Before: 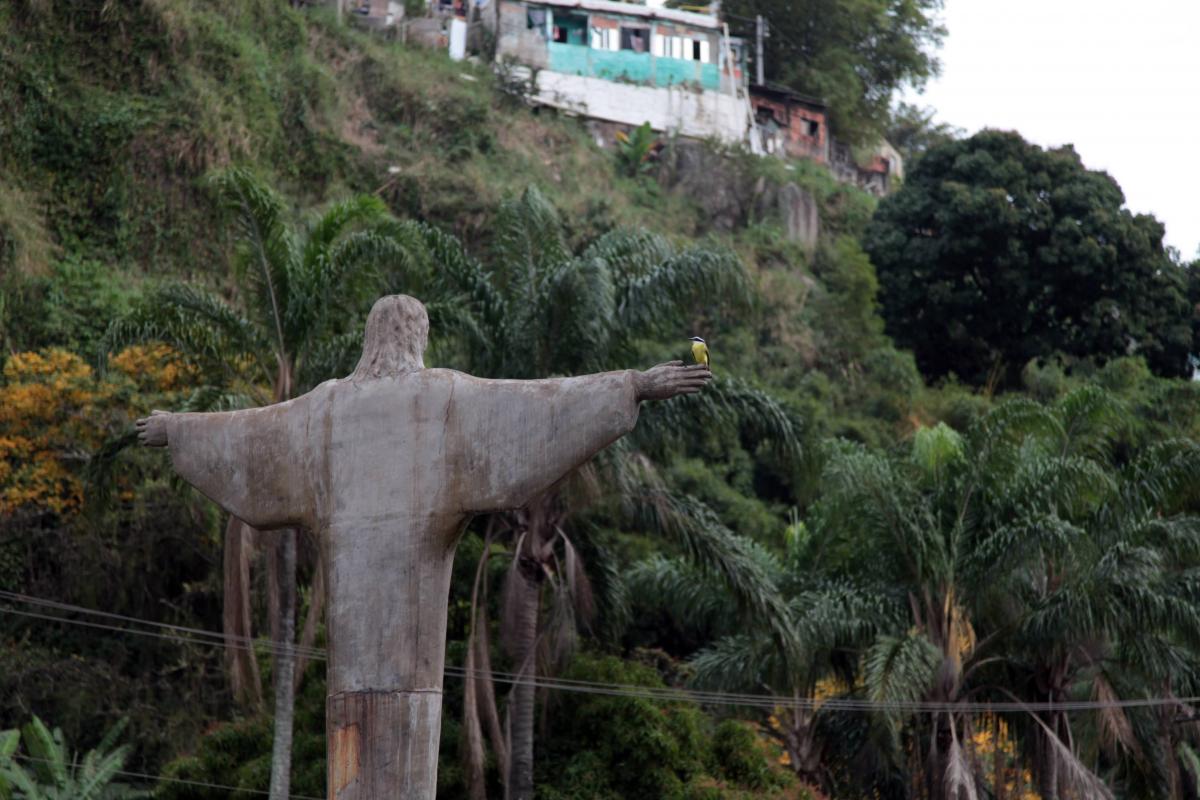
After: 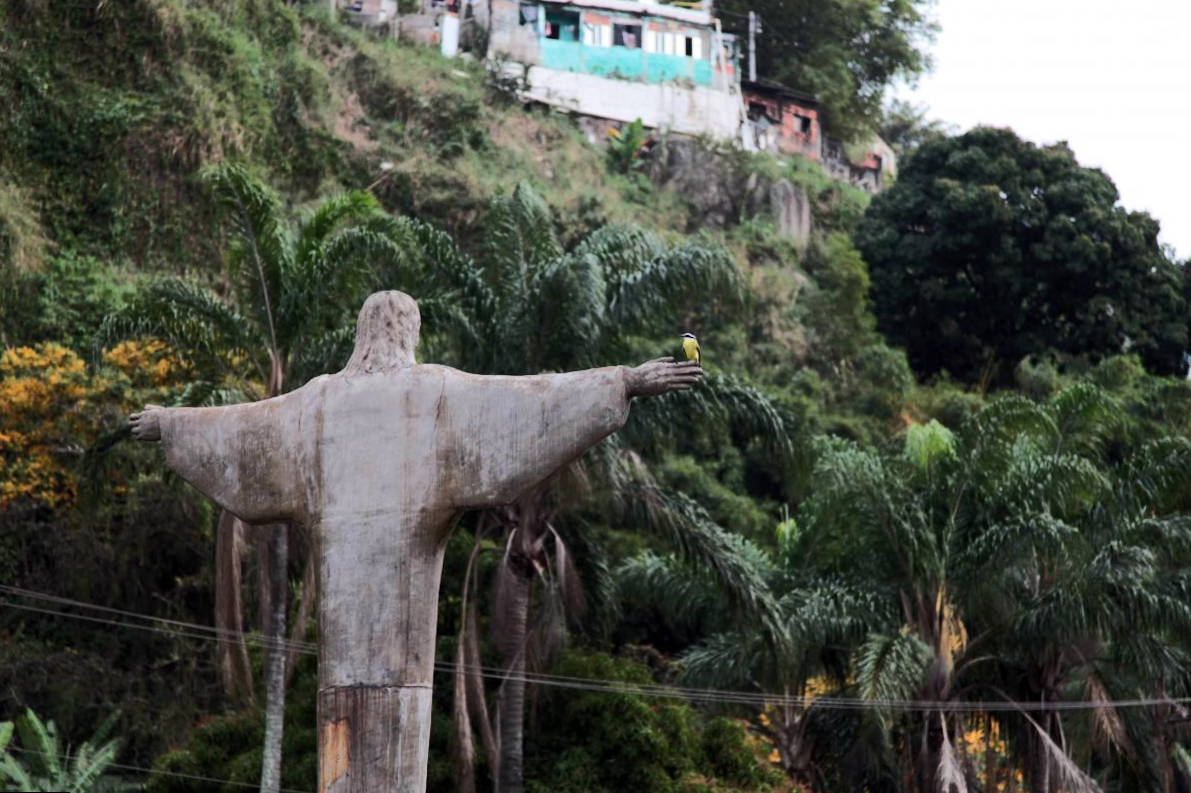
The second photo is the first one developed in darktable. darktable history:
rgb curve: curves: ch0 [(0, 0) (0.284, 0.292) (0.505, 0.644) (1, 1)], compensate middle gray true
rotate and perspective: rotation 0.192°, lens shift (horizontal) -0.015, crop left 0.005, crop right 0.996, crop top 0.006, crop bottom 0.99
